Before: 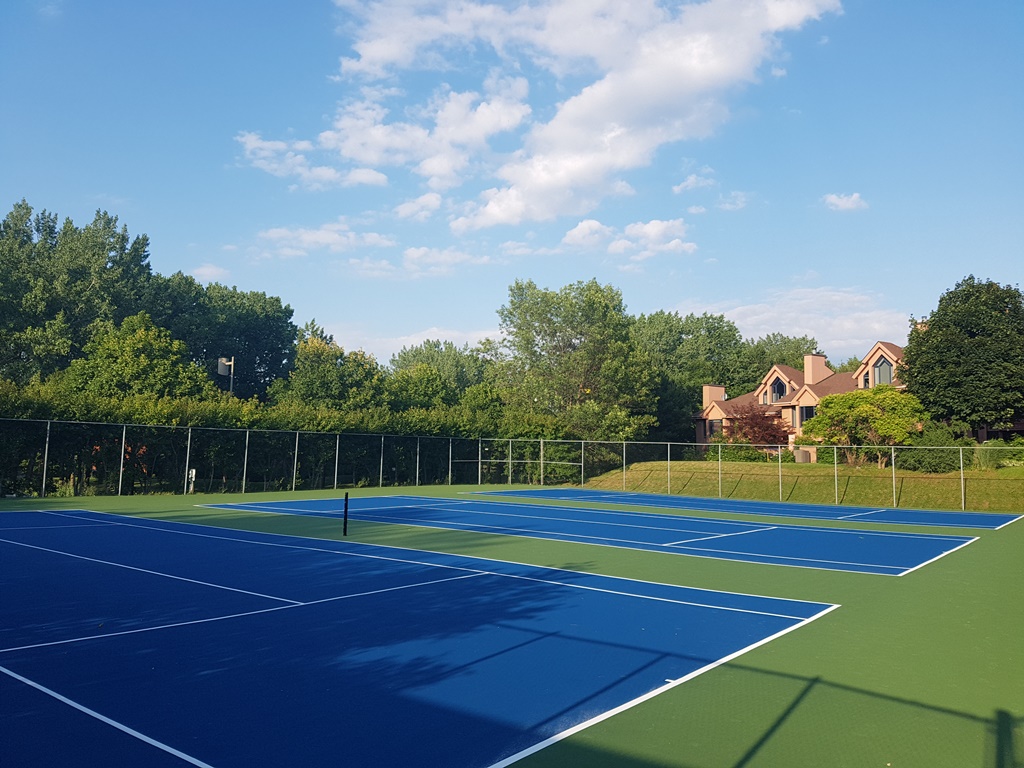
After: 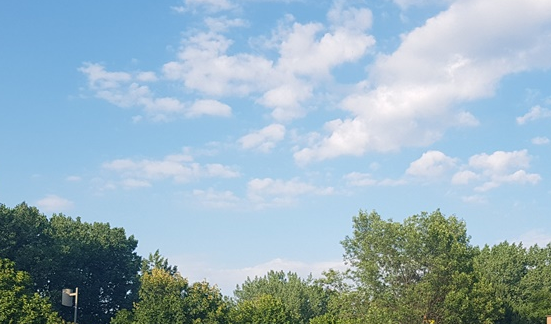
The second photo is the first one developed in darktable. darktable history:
vibrance: vibrance 10%
crop: left 15.306%, top 9.065%, right 30.789%, bottom 48.638%
